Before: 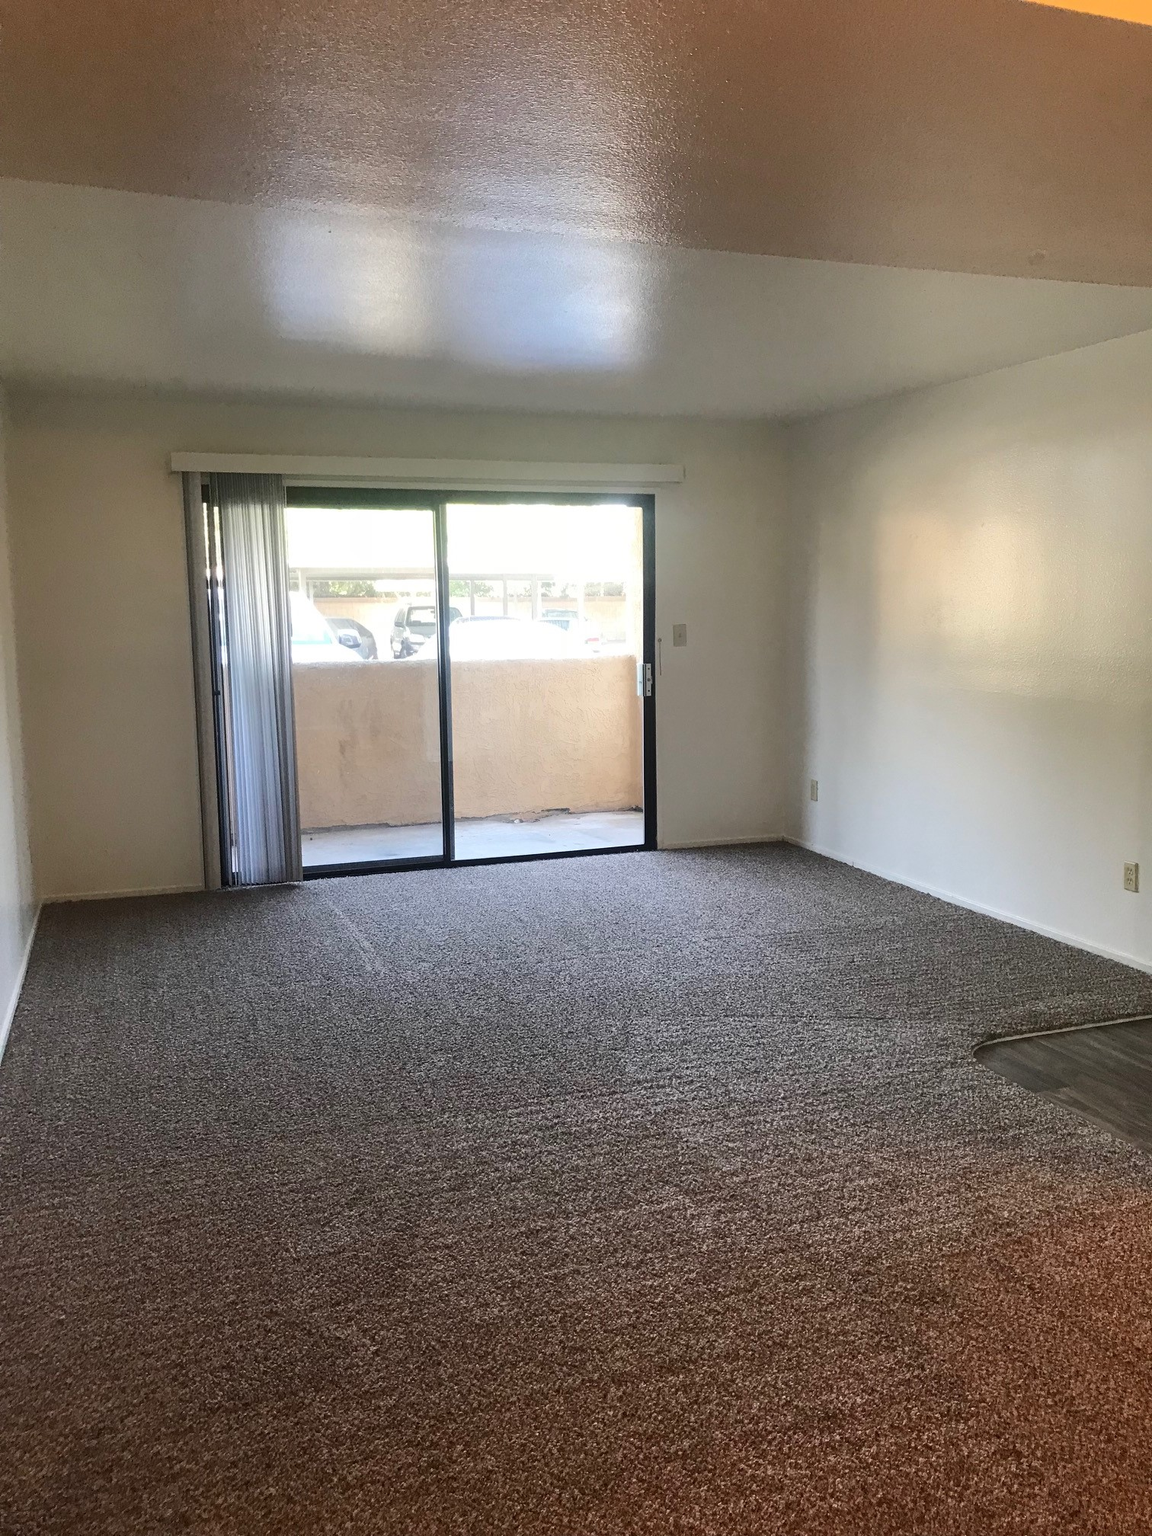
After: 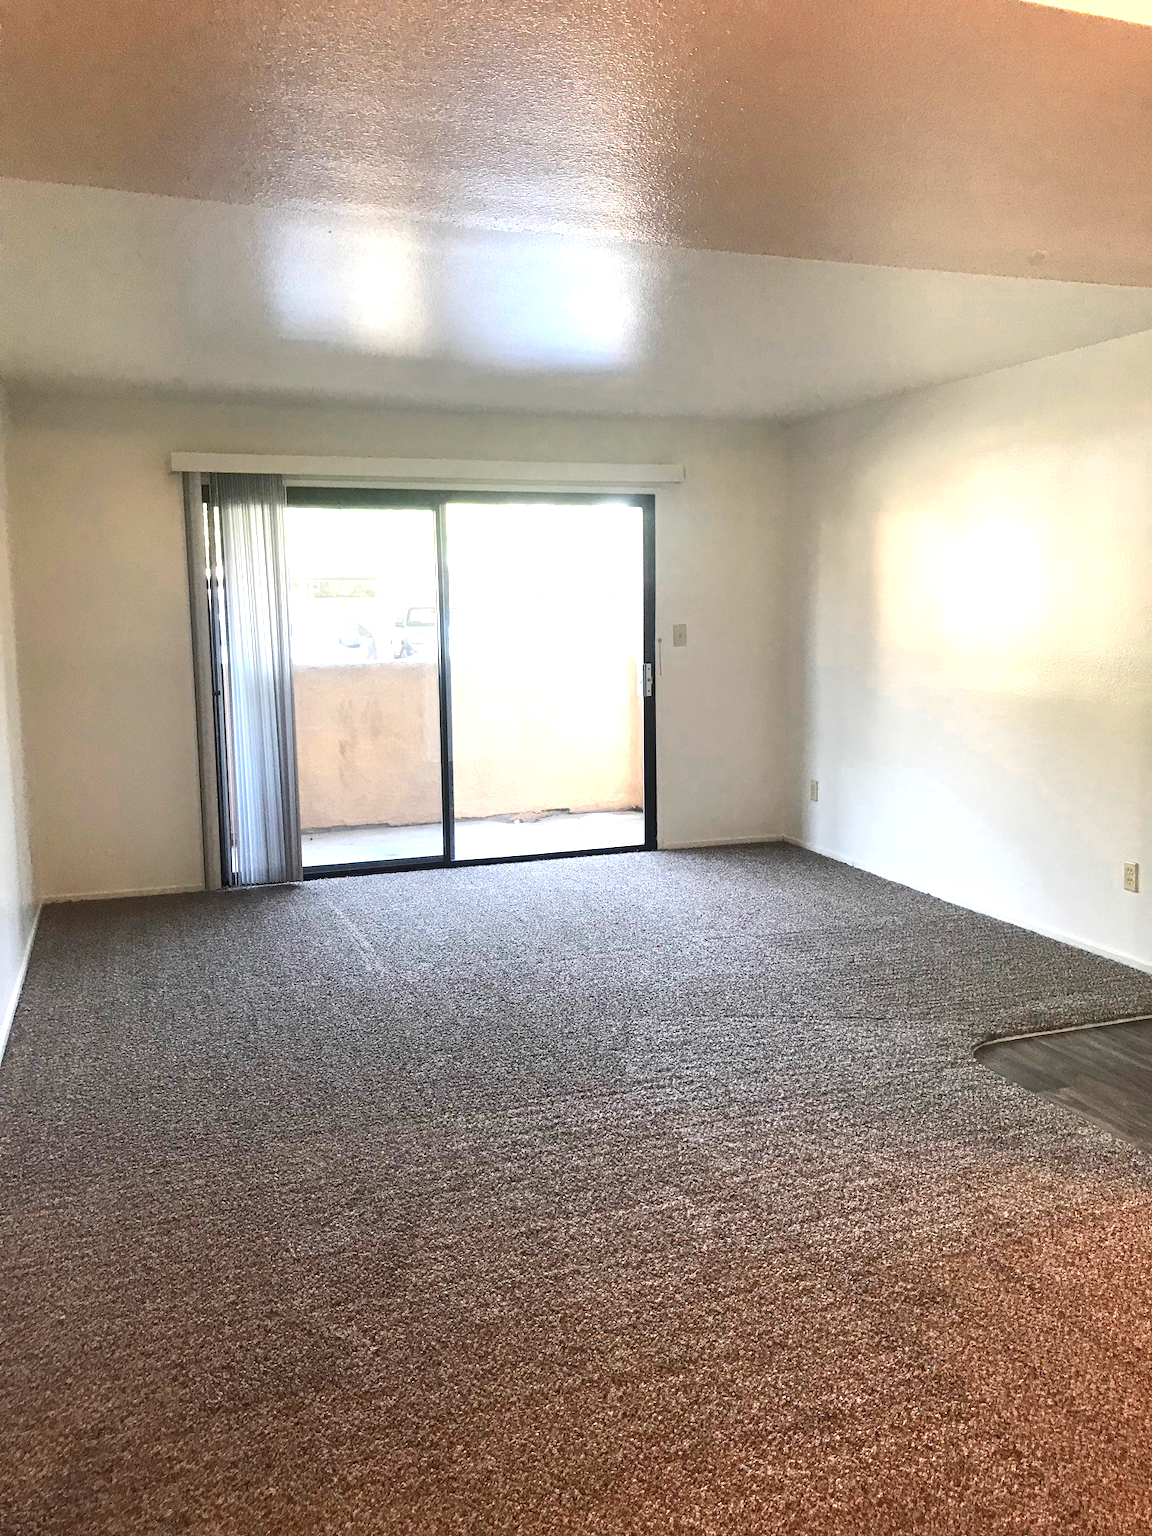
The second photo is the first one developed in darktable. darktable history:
exposure: black level correction 0, exposure 0.7 EV, compensate highlight preservation false
color zones: curves: ch0 [(0.018, 0.548) (0.197, 0.654) (0.425, 0.447) (0.605, 0.658) (0.732, 0.579)]; ch1 [(0.105, 0.531) (0.224, 0.531) (0.386, 0.39) (0.618, 0.456) (0.732, 0.456) (0.956, 0.421)]; ch2 [(0.039, 0.583) (0.215, 0.465) (0.399, 0.544) (0.465, 0.548) (0.614, 0.447) (0.724, 0.43) (0.882, 0.623) (0.956, 0.632)]
